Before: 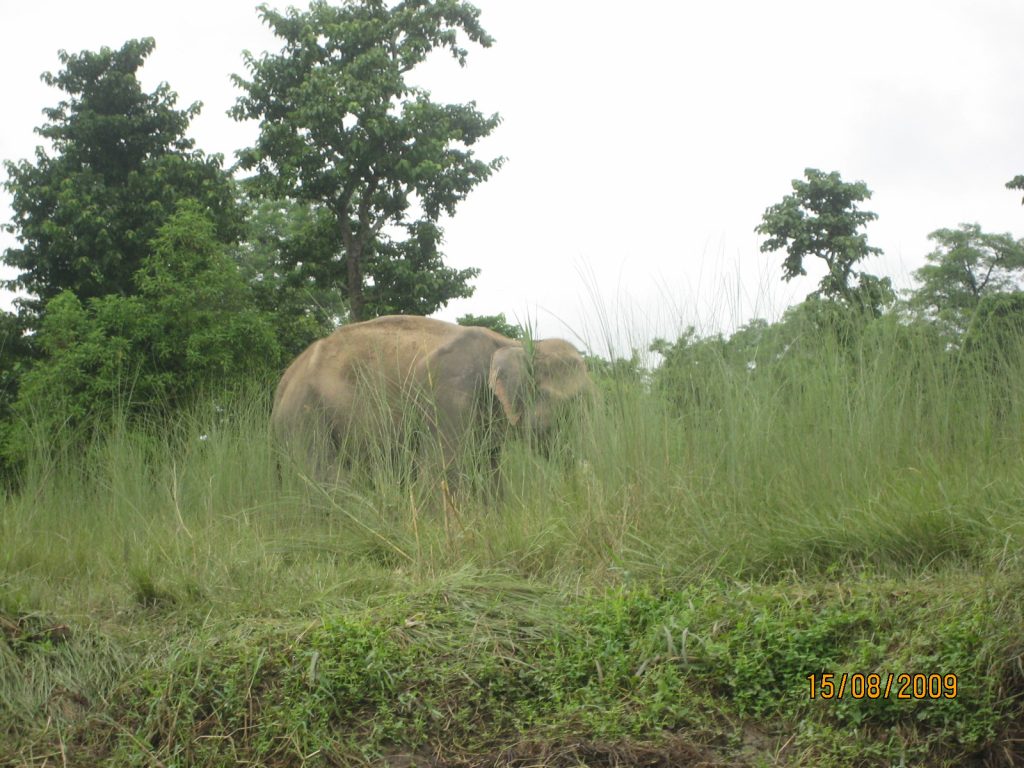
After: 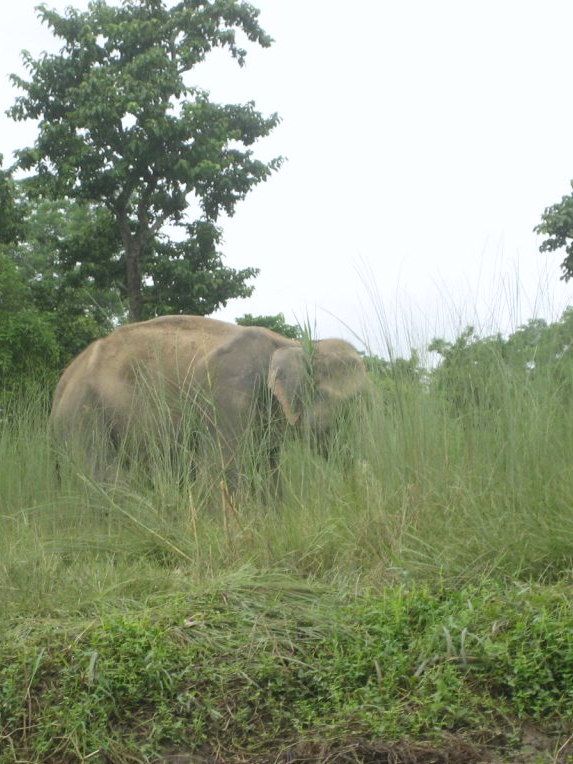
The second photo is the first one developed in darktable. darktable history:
crop: left 21.674%, right 22.086%
white balance: red 0.983, blue 1.036
